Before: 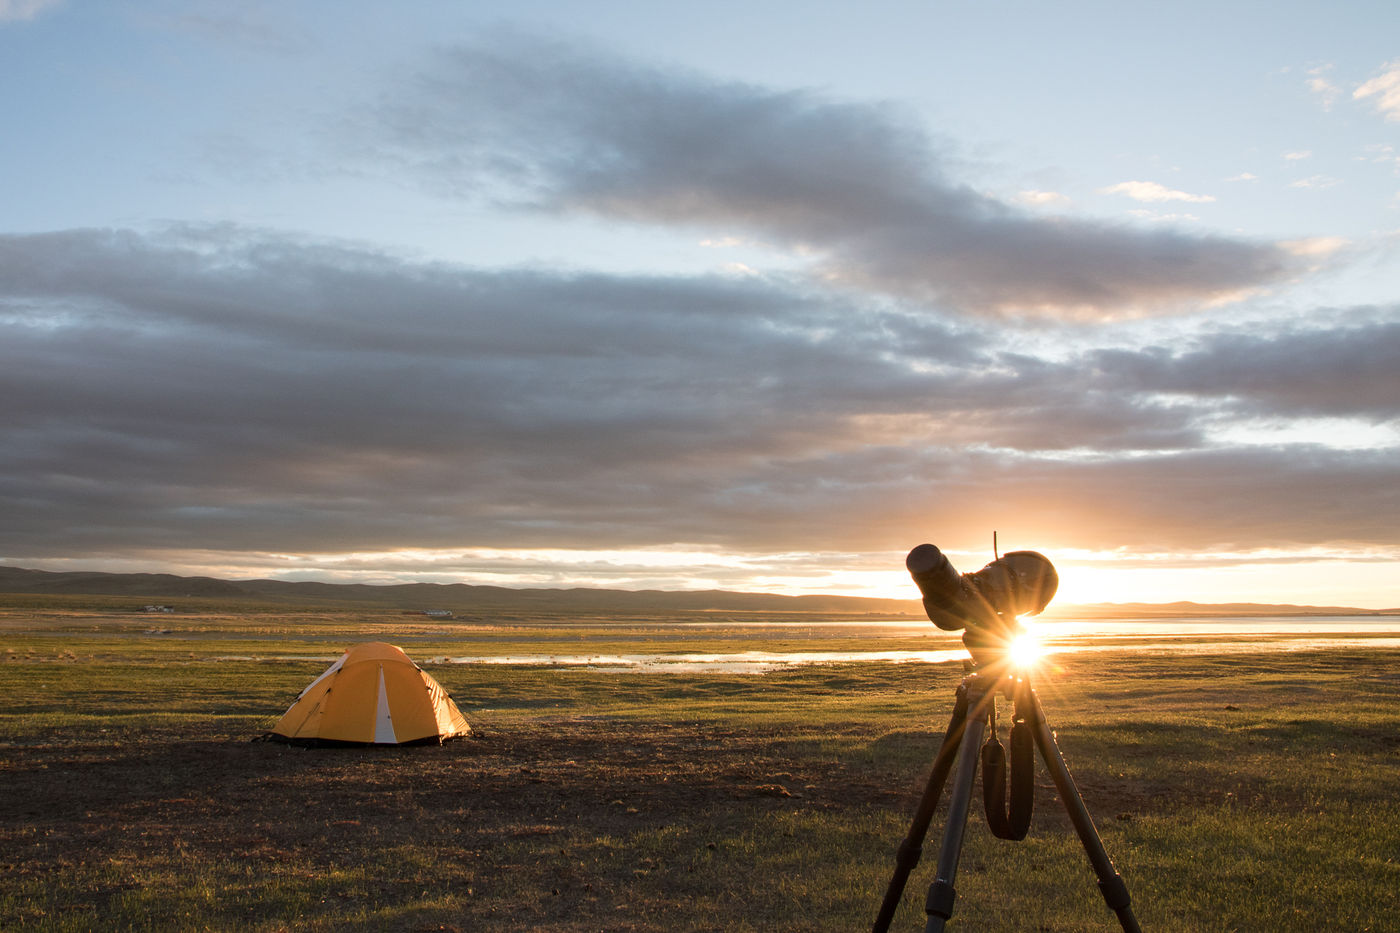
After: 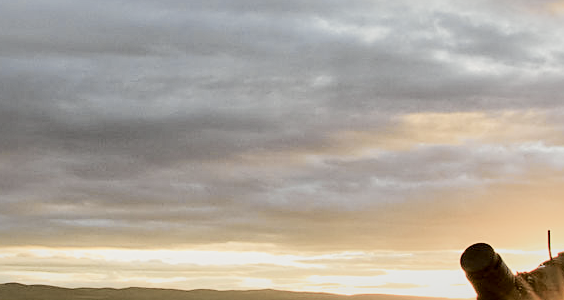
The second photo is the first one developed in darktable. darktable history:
sharpen: on, module defaults
color balance rgb: power › hue 323.59°, global offset › luminance -0.48%, perceptual saturation grading › global saturation -2.414%, perceptual saturation grading › highlights -7.403%, perceptual saturation grading › mid-tones 8.622%, perceptual saturation grading › shadows 3.634%, global vibrance 20%
filmic rgb: black relative exposure -7.65 EV, white relative exposure 4.56 EV, hardness 3.61
color correction: highlights a* -0.326, highlights b* -0.073
tone curve: curves: ch0 [(0.014, 0) (0.13, 0.09) (0.227, 0.211) (0.346, 0.388) (0.499, 0.598) (0.662, 0.76) (0.795, 0.846) (1, 0.969)]; ch1 [(0, 0) (0.366, 0.367) (0.447, 0.417) (0.473, 0.484) (0.504, 0.502) (0.525, 0.518) (0.564, 0.548) (0.639, 0.643) (1, 1)]; ch2 [(0, 0) (0.333, 0.346) (0.375, 0.375) (0.424, 0.43) (0.476, 0.498) (0.496, 0.505) (0.517, 0.515) (0.542, 0.564) (0.583, 0.6) (0.64, 0.622) (0.723, 0.676) (1, 1)], color space Lab, independent channels, preserve colors none
local contrast: mode bilateral grid, contrast 19, coarseness 49, detail 178%, midtone range 0.2
crop: left 31.908%, top 32.335%, right 27.797%, bottom 35.454%
